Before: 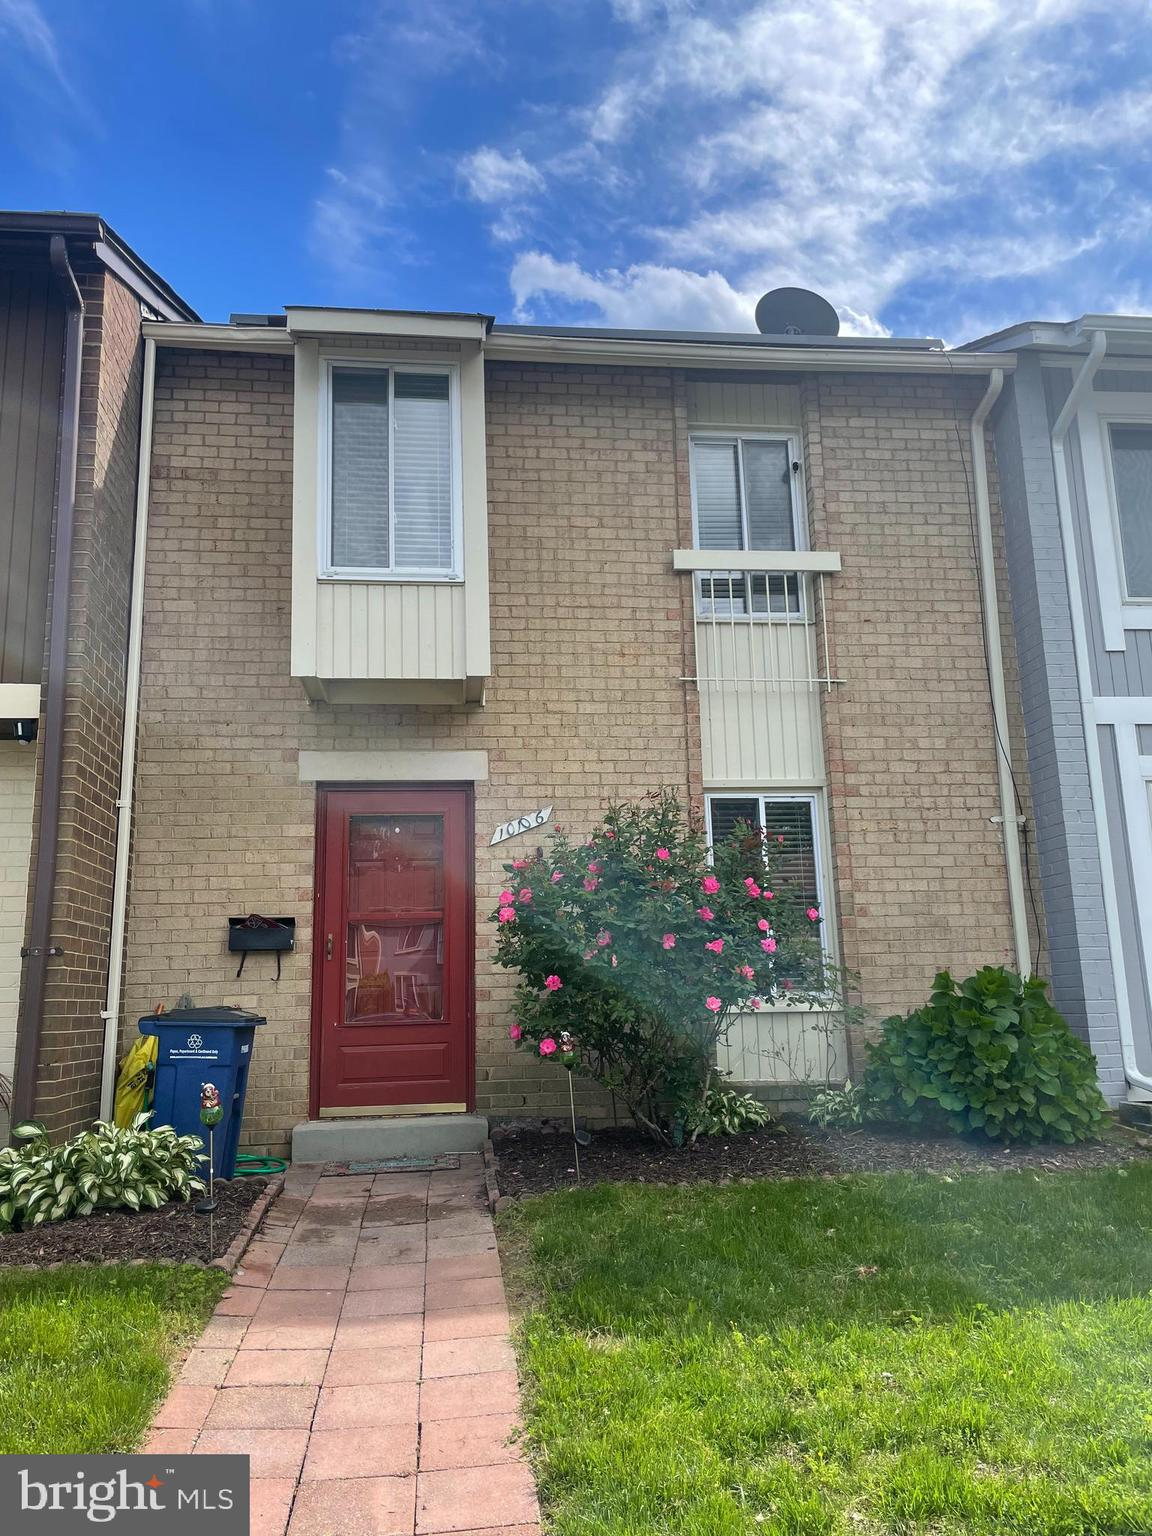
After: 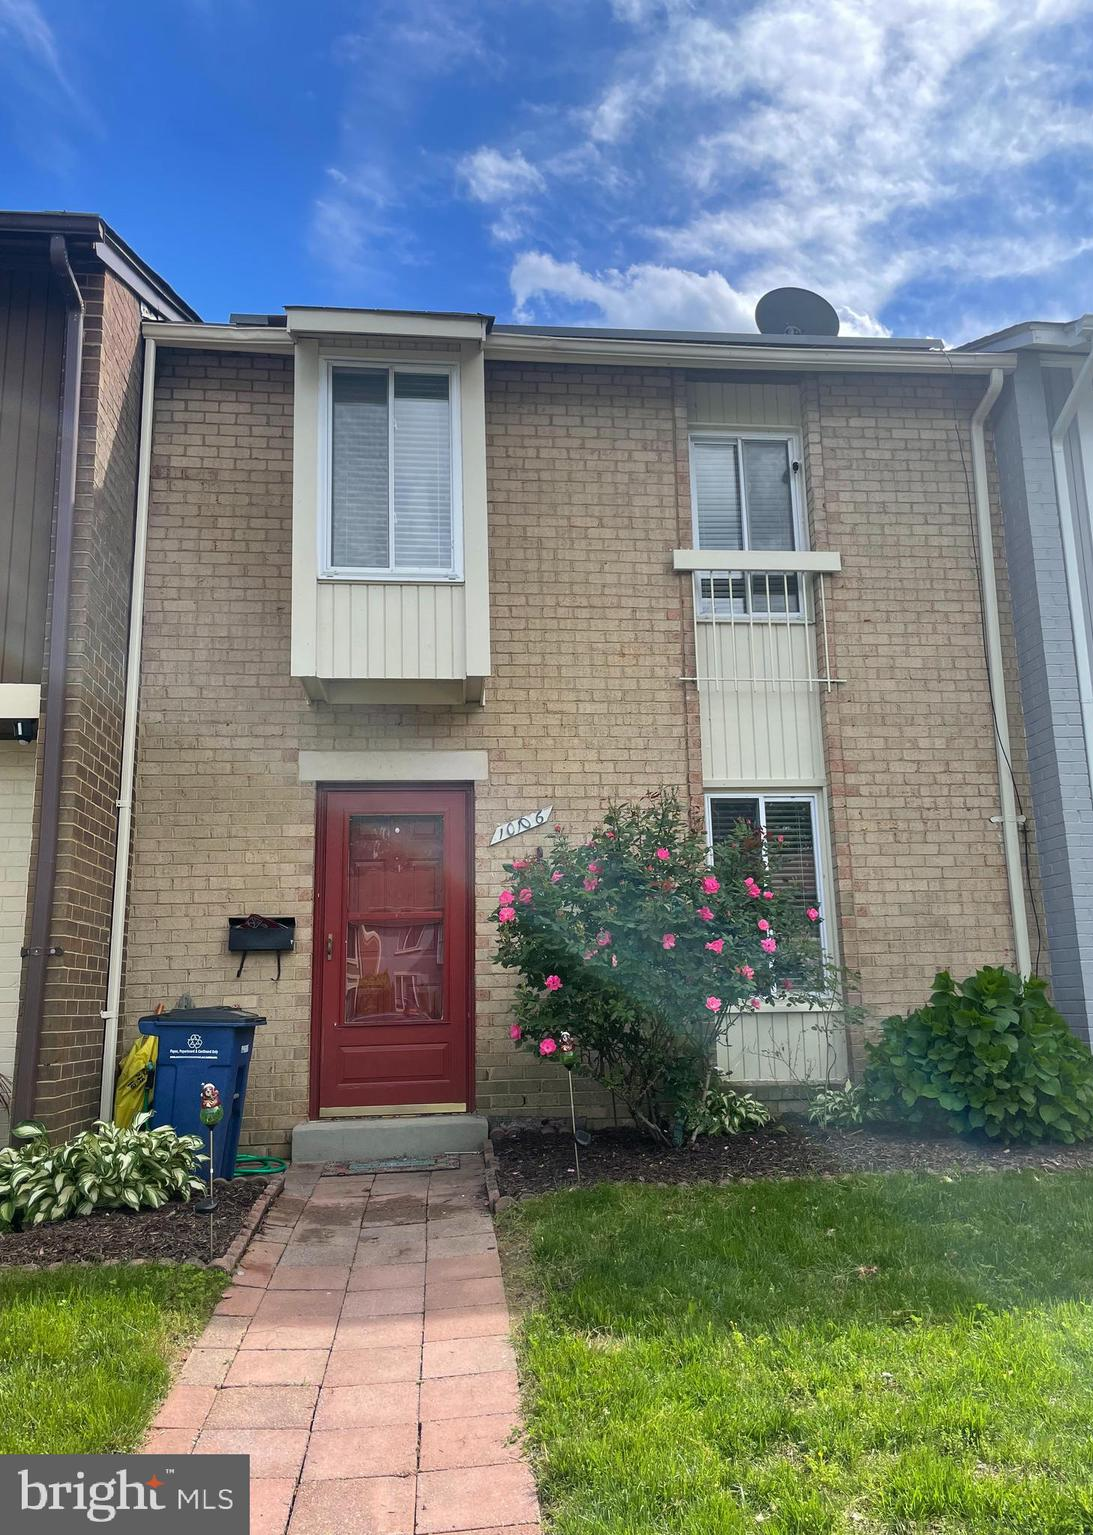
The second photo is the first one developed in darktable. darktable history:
crop and rotate: left 0%, right 5.079%
